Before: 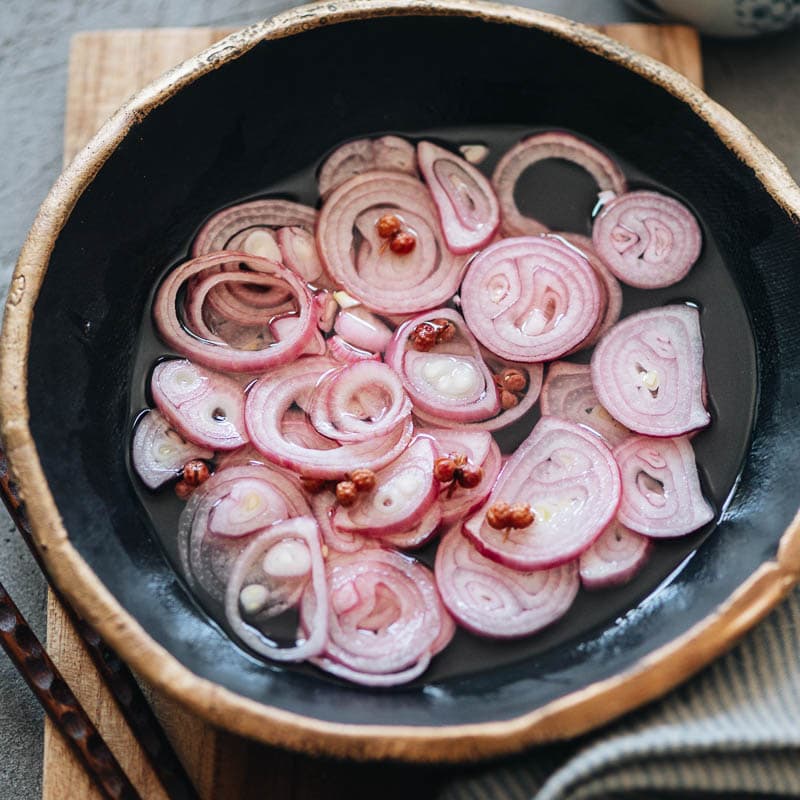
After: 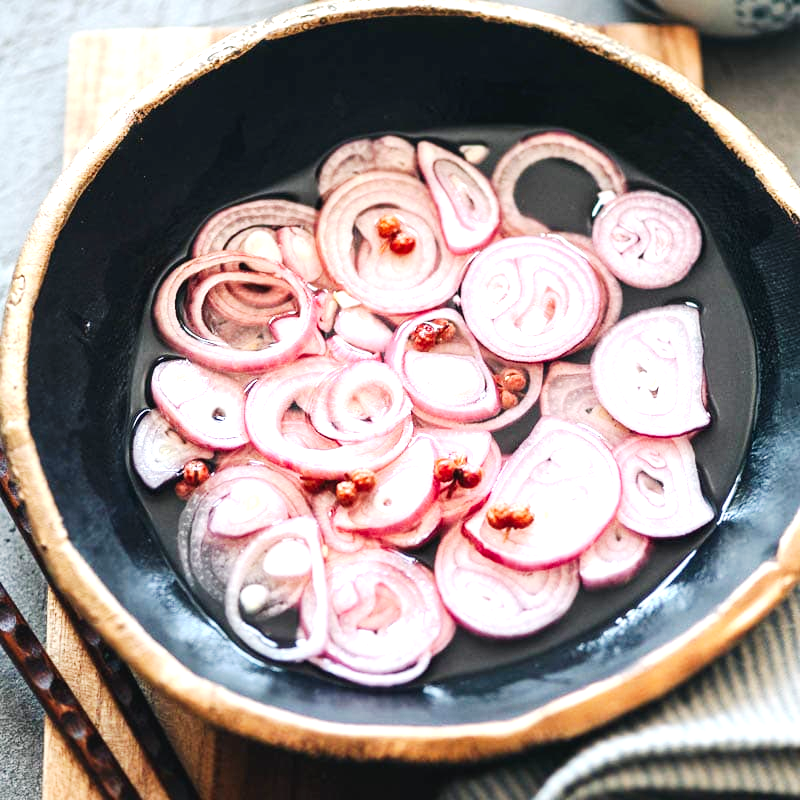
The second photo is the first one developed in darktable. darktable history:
tone curve: curves: ch0 [(0, 0) (0.003, 0.014) (0.011, 0.019) (0.025, 0.026) (0.044, 0.037) (0.069, 0.053) (0.1, 0.083) (0.136, 0.121) (0.177, 0.163) (0.224, 0.22) (0.277, 0.281) (0.335, 0.354) (0.399, 0.436) (0.468, 0.526) (0.543, 0.612) (0.623, 0.706) (0.709, 0.79) (0.801, 0.858) (0.898, 0.925) (1, 1)], preserve colors none
exposure: black level correction 0, exposure 1 EV, compensate highlight preservation false
